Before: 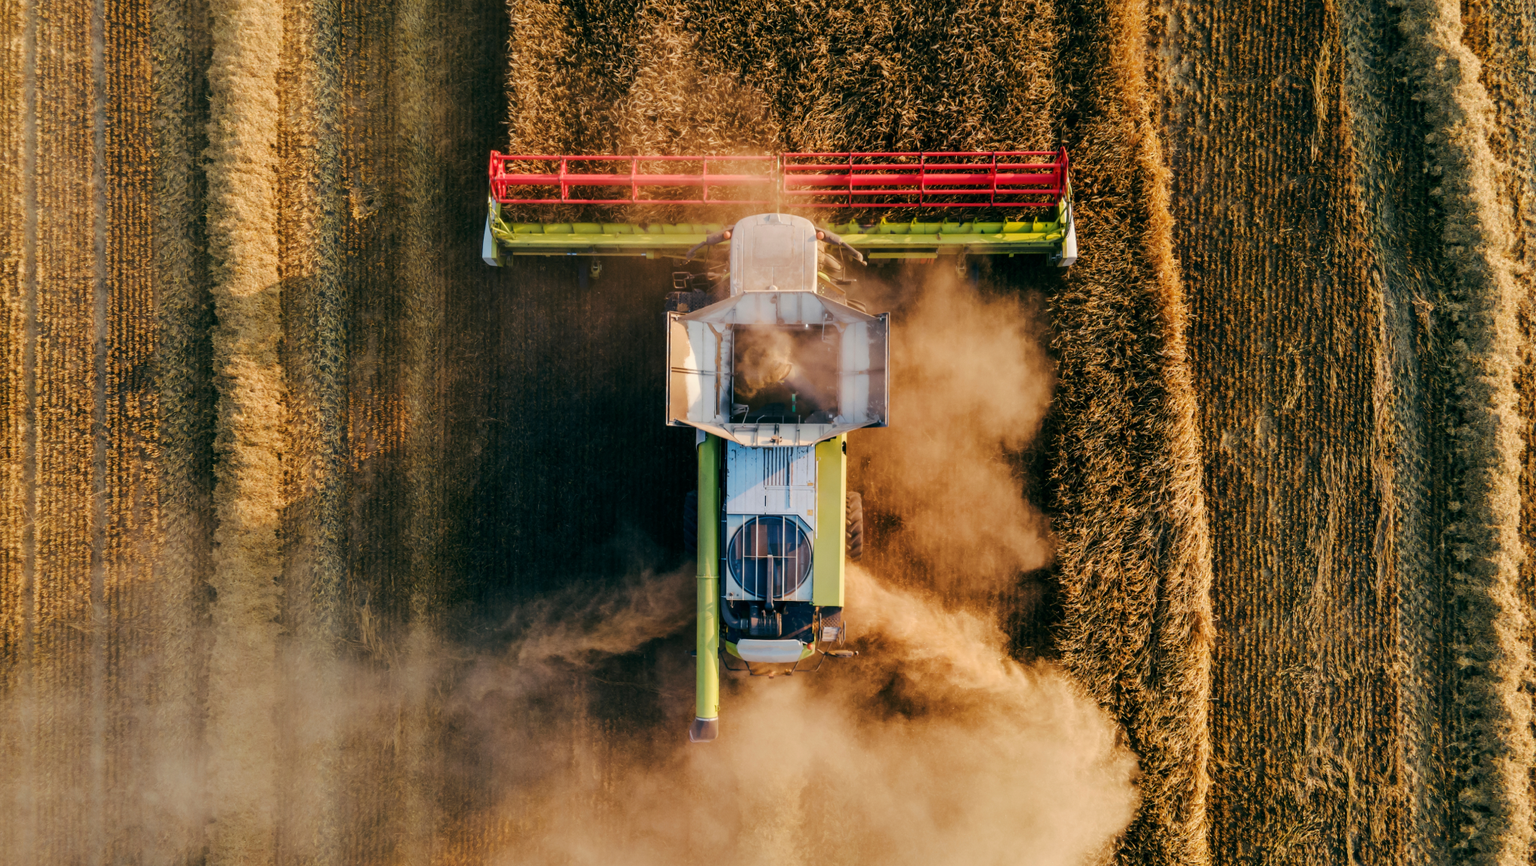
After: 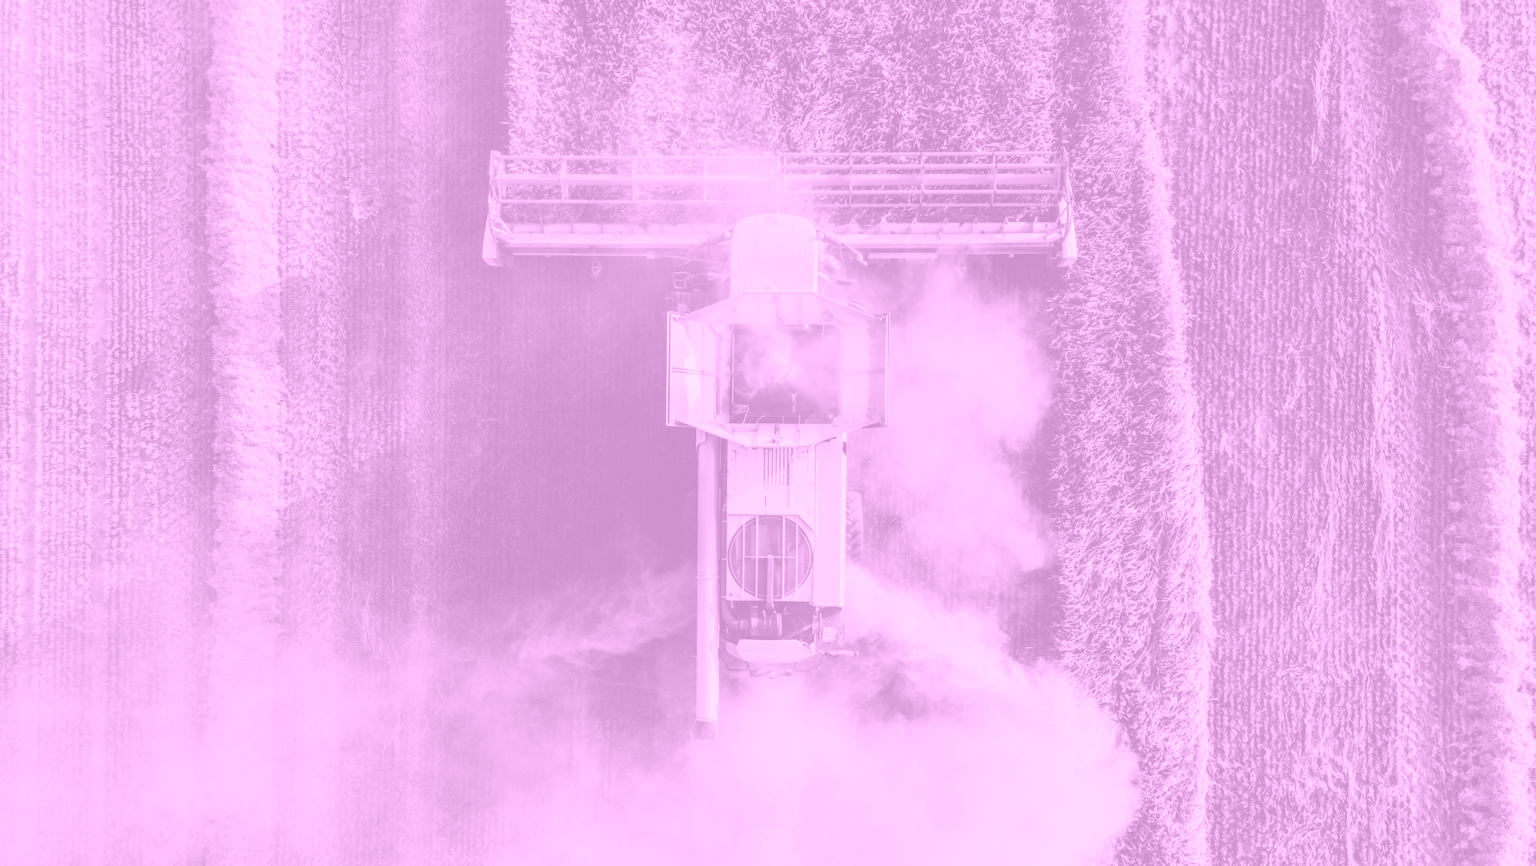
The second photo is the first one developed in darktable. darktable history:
exposure: exposure 0.2 EV, compensate highlight preservation false
colorize: hue 331.2°, saturation 69%, source mix 30.28%, lightness 69.02%, version 1
